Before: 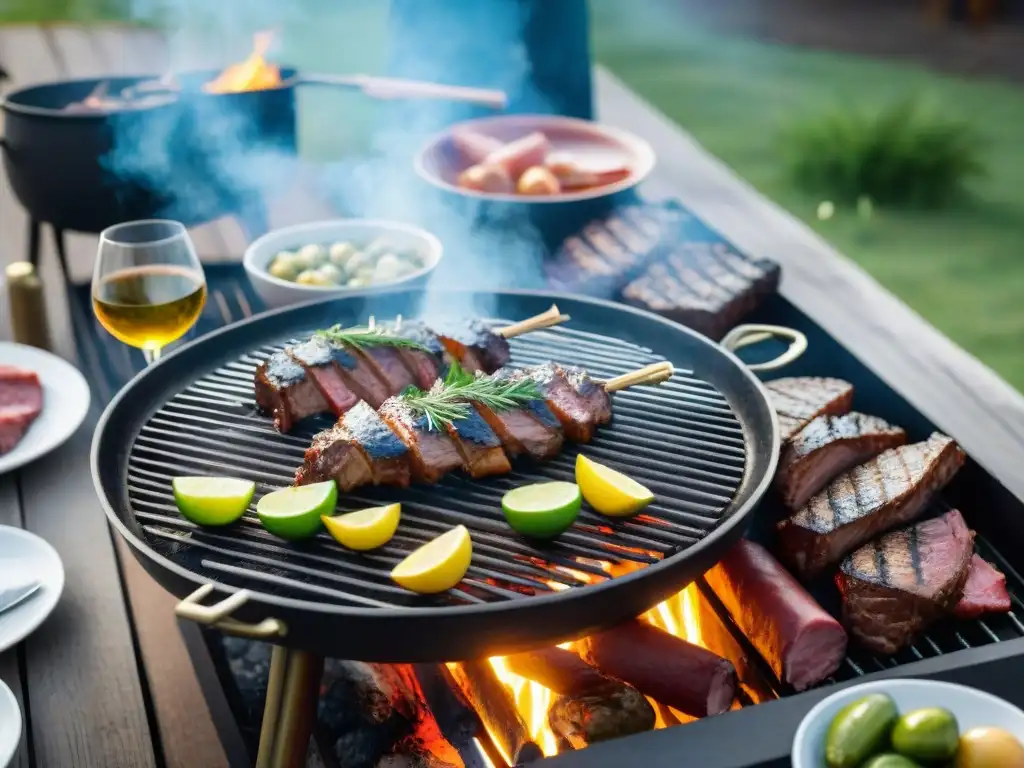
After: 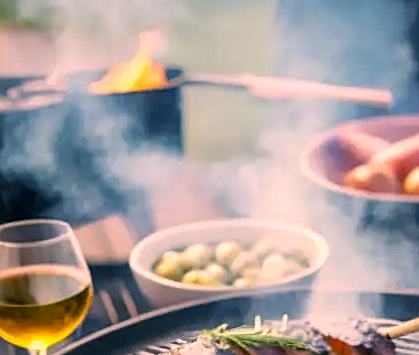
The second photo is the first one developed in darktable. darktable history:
local contrast: detail 130%
color correction: highlights a* 21.42, highlights b* 19.82
sharpen: on, module defaults
crop and rotate: left 11.183%, top 0.06%, right 47.824%, bottom 53.609%
